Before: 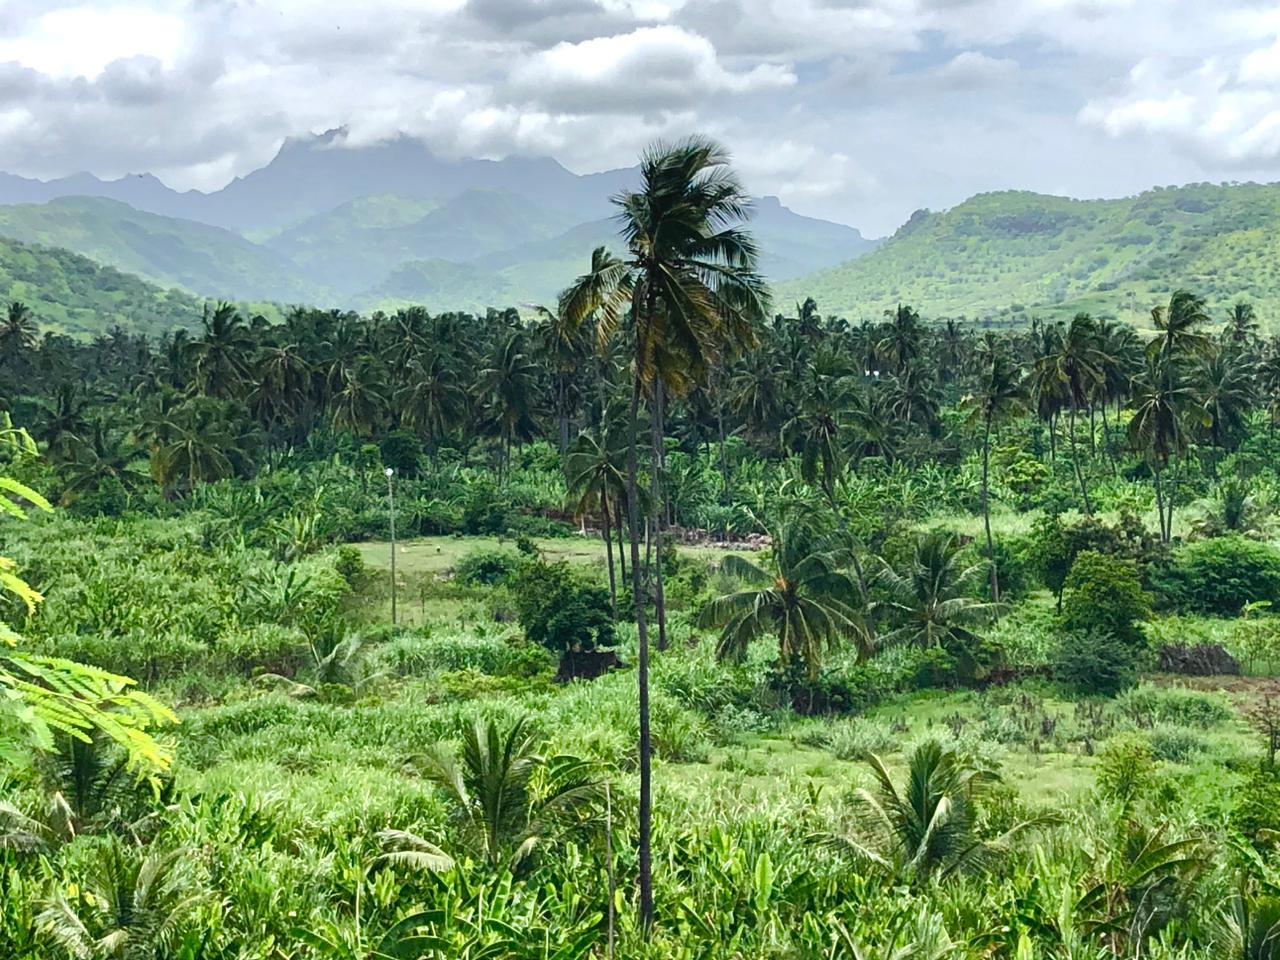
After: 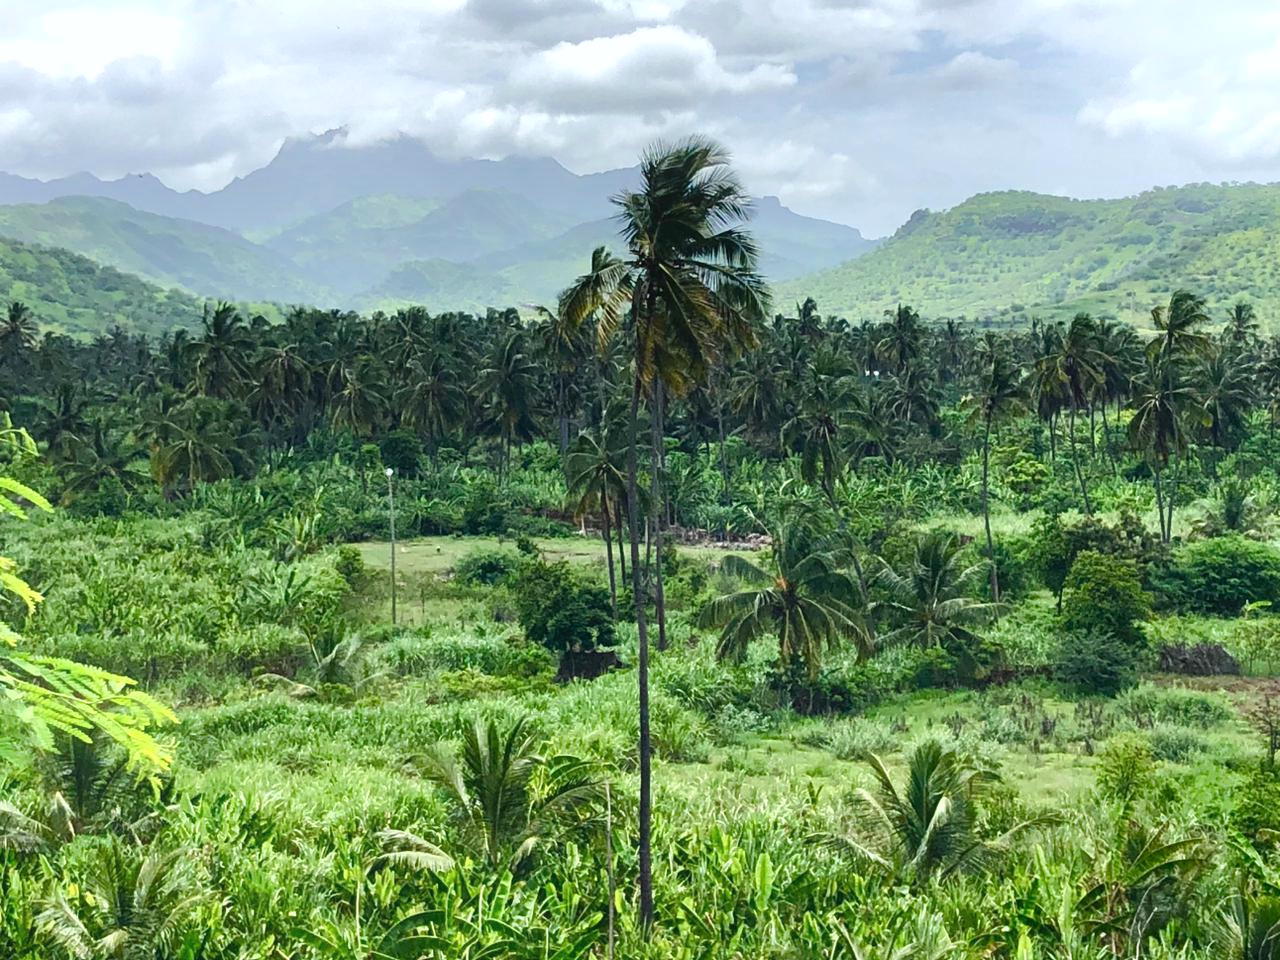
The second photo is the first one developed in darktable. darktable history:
bloom: size 15%, threshold 97%, strength 7%
white balance: red 0.986, blue 1.01
